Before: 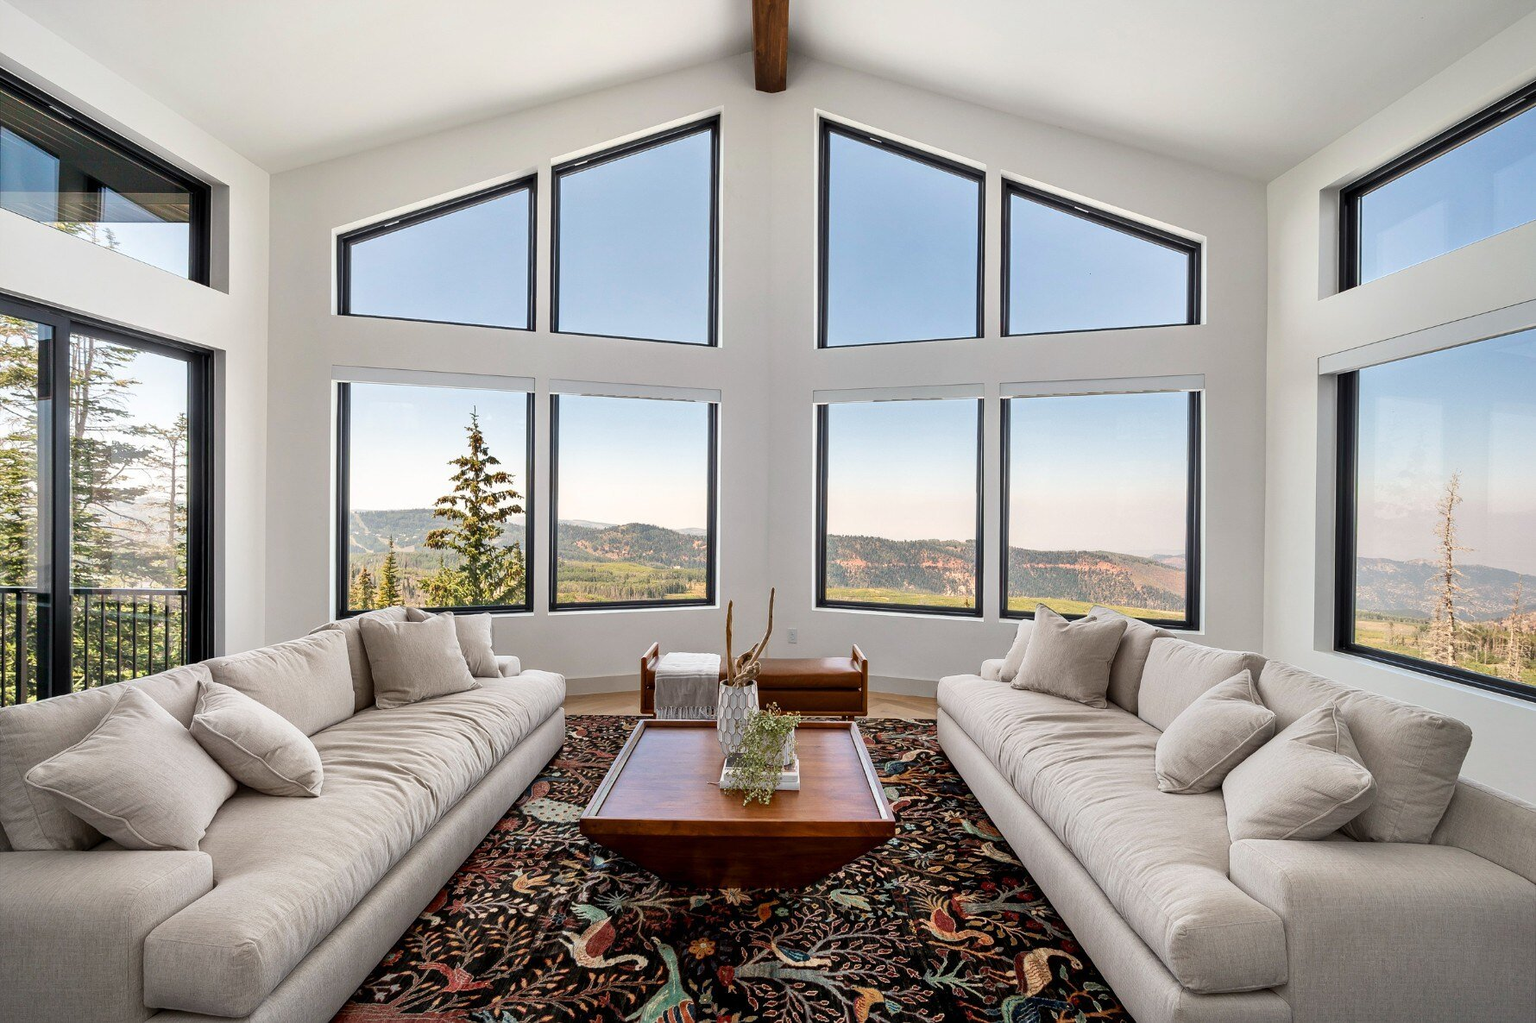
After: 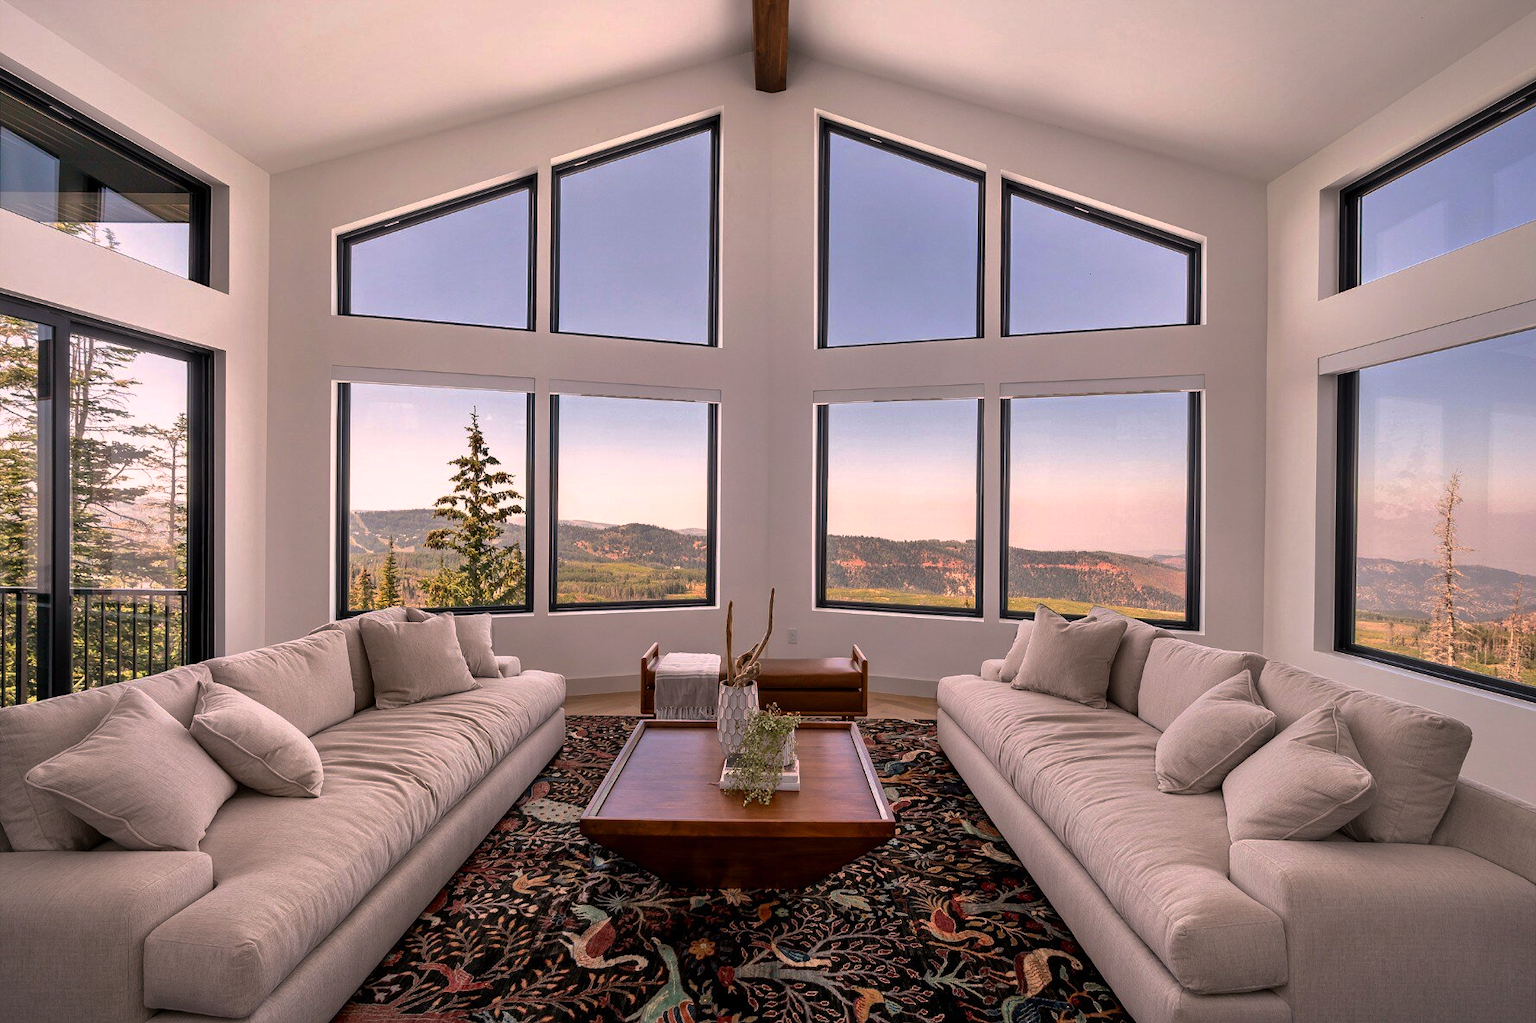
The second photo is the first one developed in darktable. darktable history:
color correction: highlights a* 14.52, highlights b* 4.84
base curve: curves: ch0 [(0, 0) (0.595, 0.418) (1, 1)], preserve colors none
